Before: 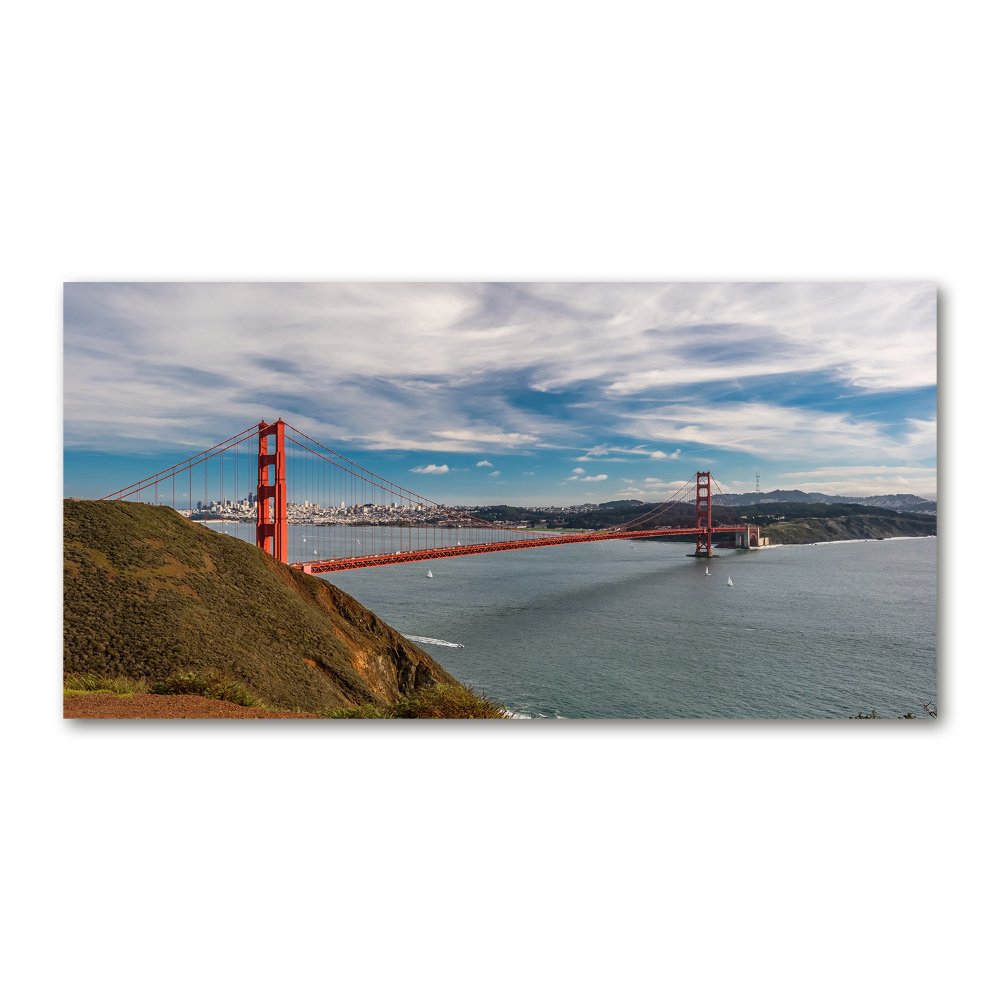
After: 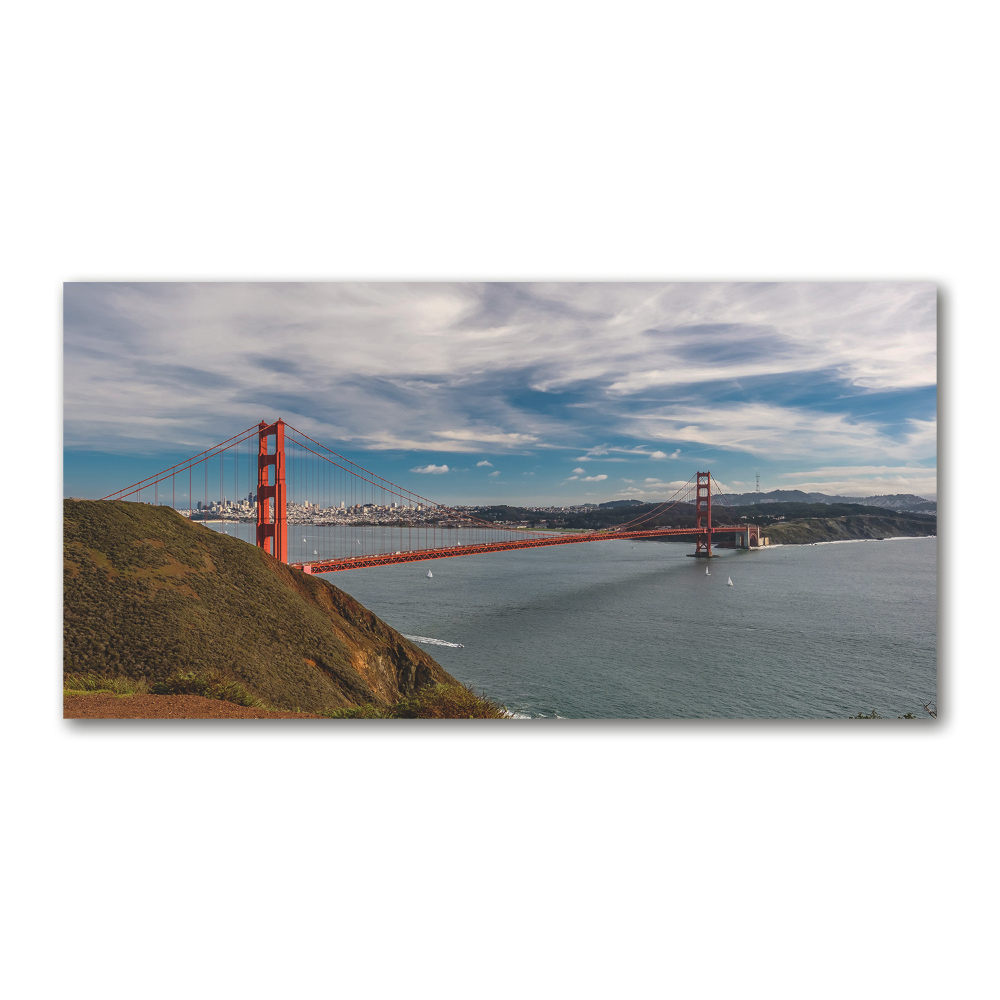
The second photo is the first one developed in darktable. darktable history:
tone curve: curves: ch0 [(0, 0) (0.003, 0.126) (0.011, 0.129) (0.025, 0.133) (0.044, 0.143) (0.069, 0.155) (0.1, 0.17) (0.136, 0.189) (0.177, 0.217) (0.224, 0.25) (0.277, 0.293) (0.335, 0.346) (0.399, 0.398) (0.468, 0.456) (0.543, 0.517) (0.623, 0.583) (0.709, 0.659) (0.801, 0.756) (0.898, 0.856) (1, 1)], preserve colors none
